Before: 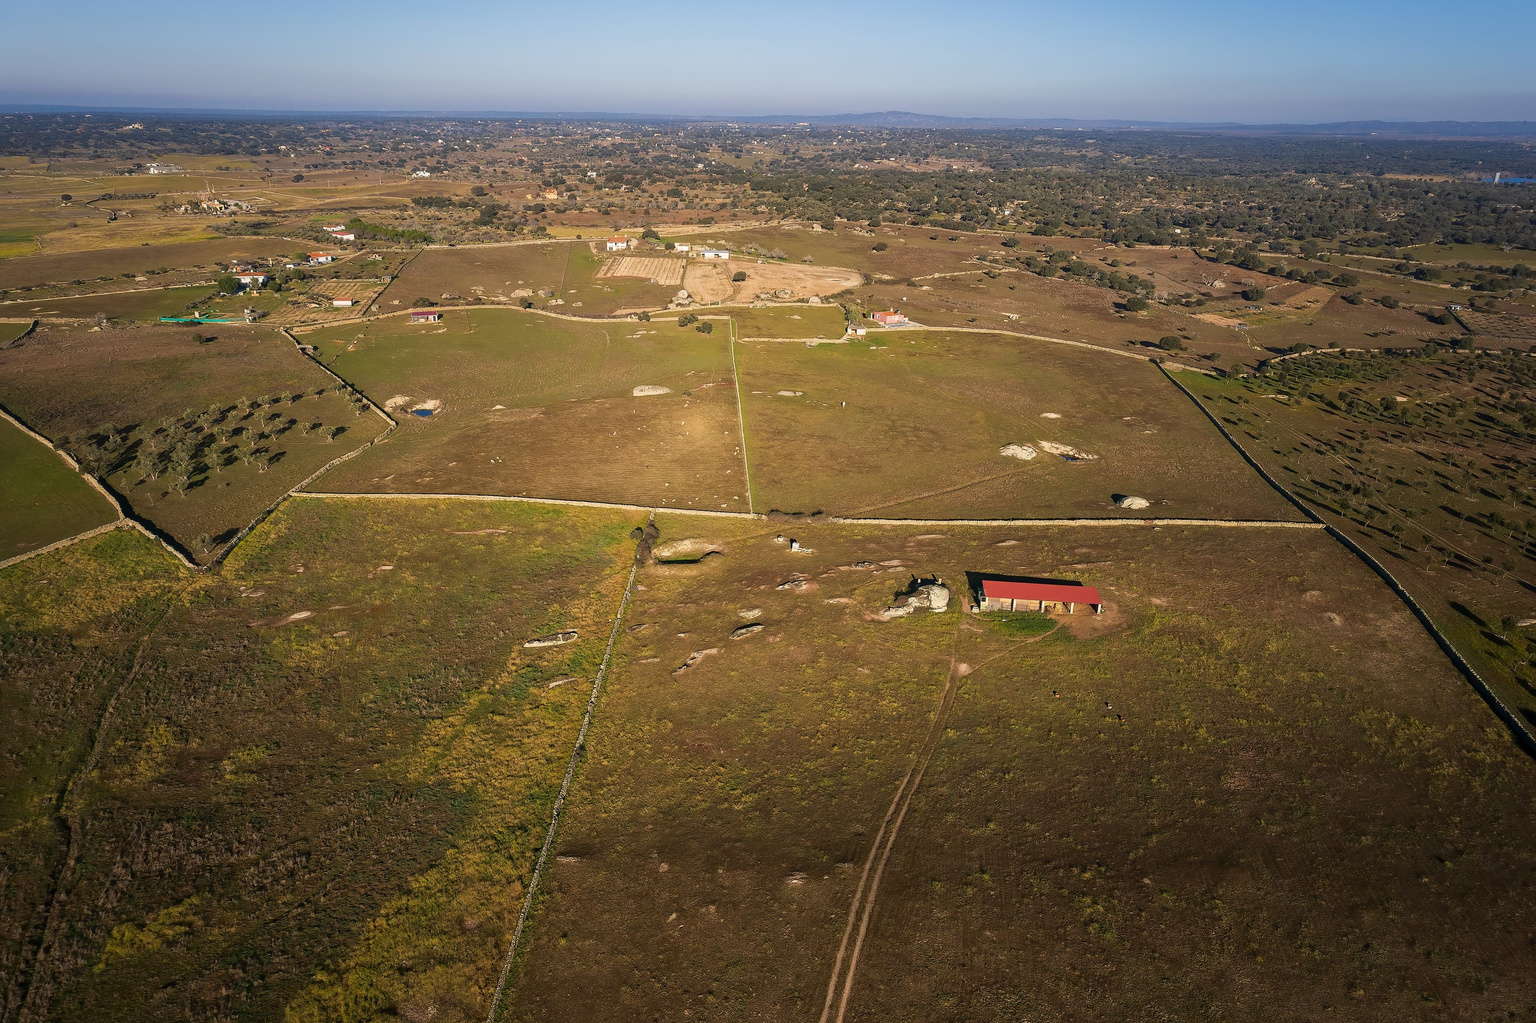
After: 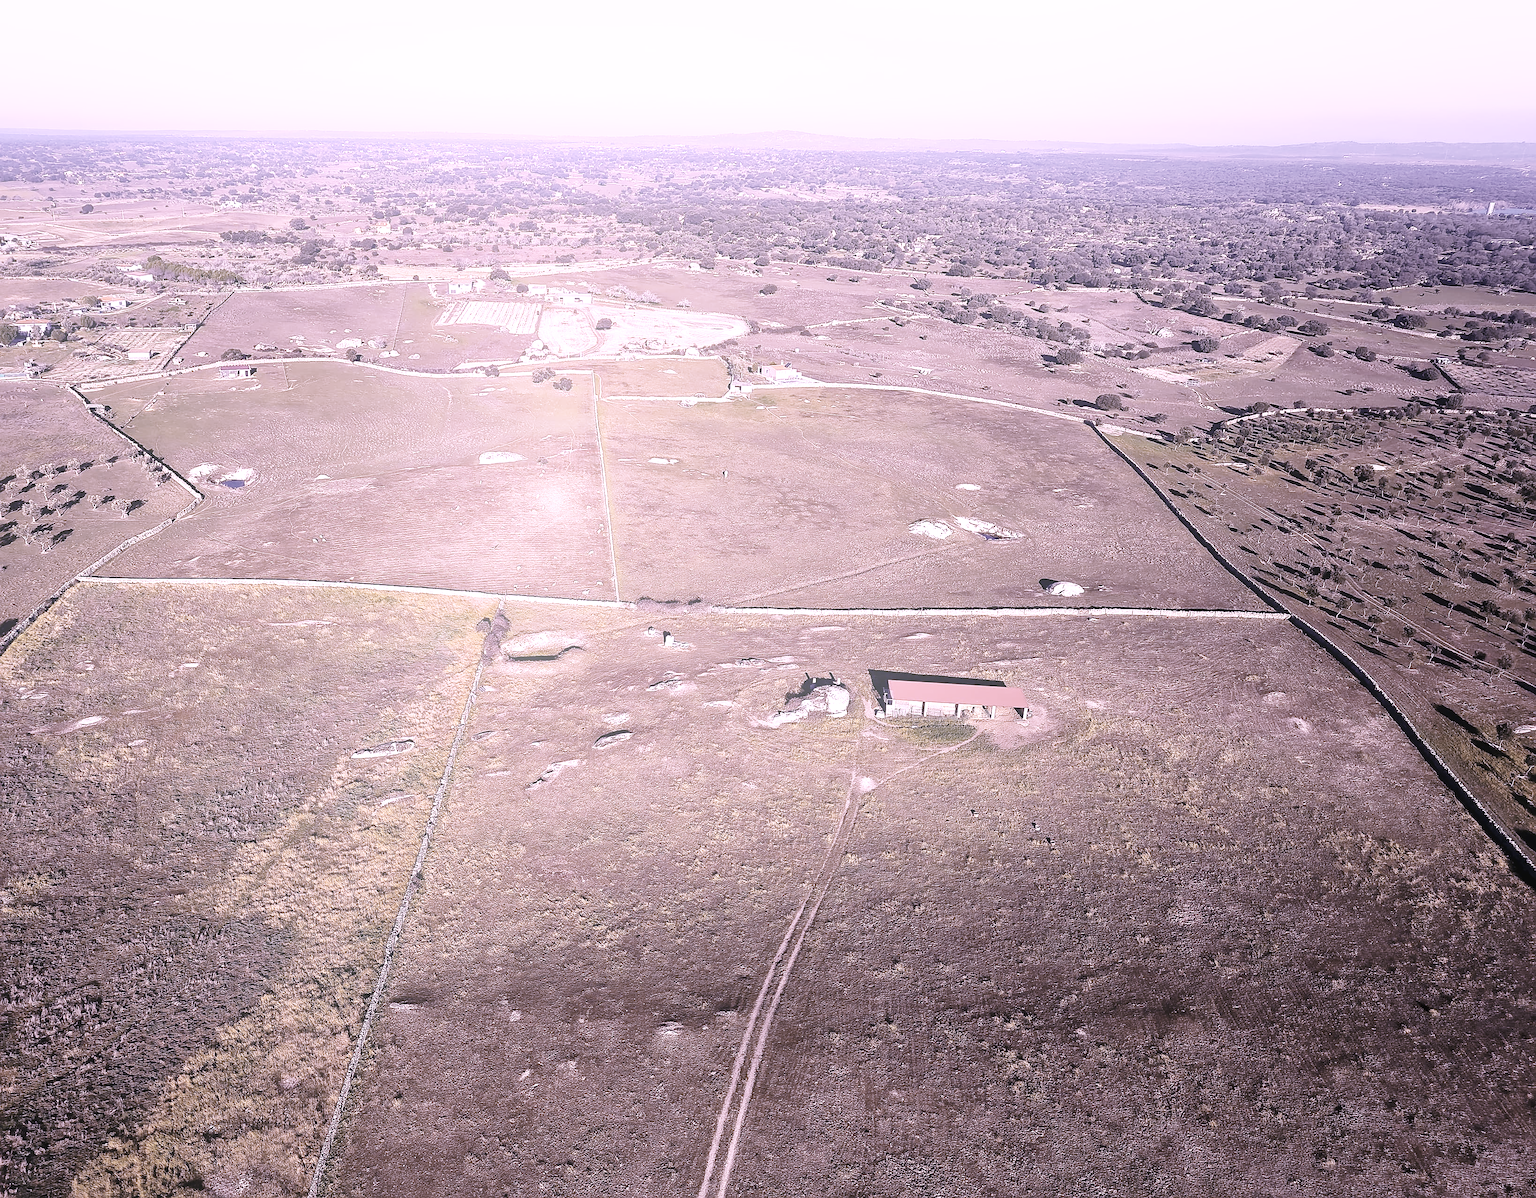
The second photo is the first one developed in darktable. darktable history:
sharpen: on, module defaults
base curve: curves: ch0 [(0, 0) (0.028, 0.03) (0.121, 0.232) (0.46, 0.748) (0.859, 0.968) (1, 1)], preserve colors none
shadows and highlights: low approximation 0.01, soften with gaussian
white balance: red 1.502, blue 2.365
levels: levels [0, 0.492, 0.984]
tone curve: color space Lab, linked channels, preserve colors none
local contrast: mode bilateral grid, contrast 20, coarseness 50, detail 130%, midtone range 0.2
color correction: saturation 0.3
bloom: size 38%, threshold 95%, strength 30%
local contrast "1": mode bilateral grid, contrast 20, coarseness 18, detail 152%, midtone range 0.2 | blend: blend mode normal (obsolete, clamping), opacity 100%; mask: uniform (no mask)
raw denoise: x [[0, 0.25, 0.5, 0.75, 1] ×4]
crop and rotate: left 14.584%
